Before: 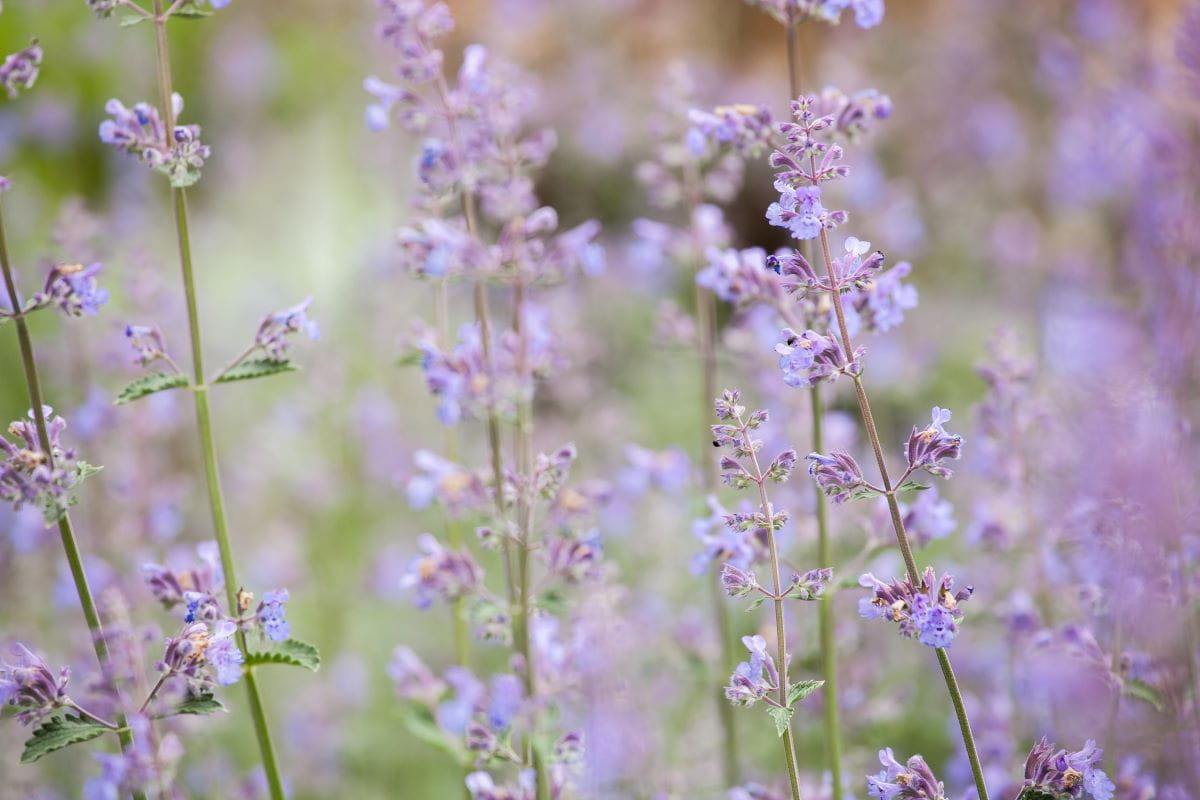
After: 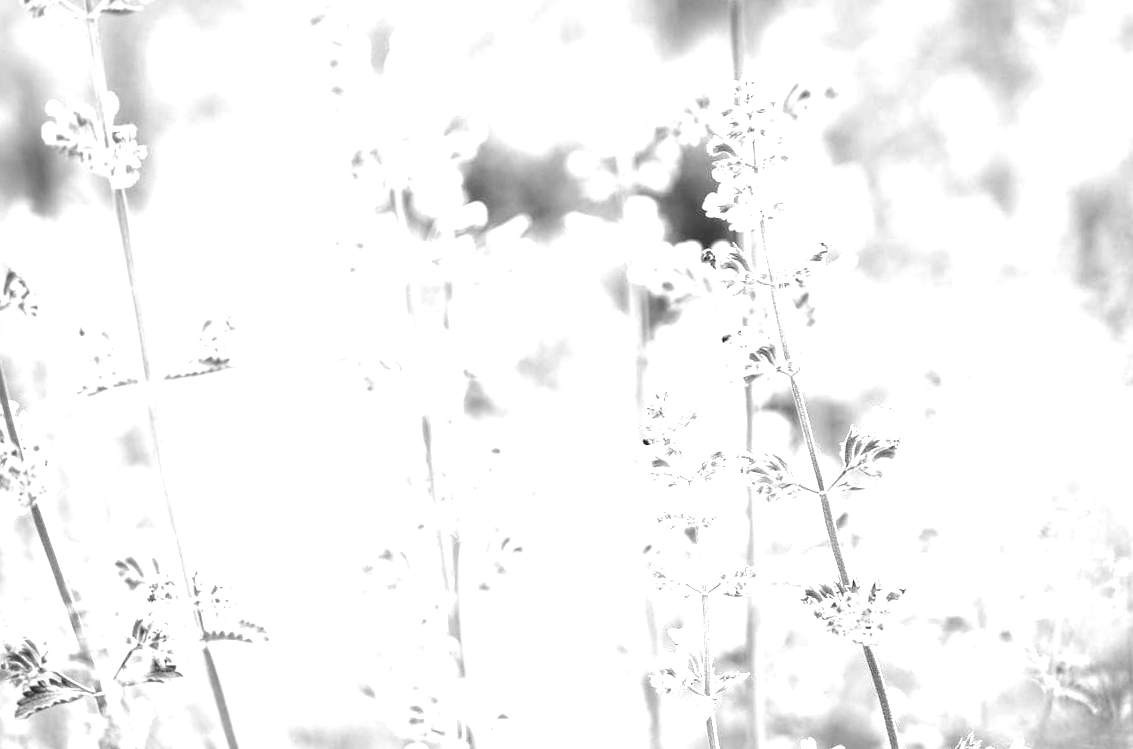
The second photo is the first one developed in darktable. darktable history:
exposure: black level correction 0, exposure 1.55 EV, compensate exposure bias true, compensate highlight preservation false
tone equalizer: -8 EV -0.417 EV, -7 EV -0.389 EV, -6 EV -0.333 EV, -5 EV -0.222 EV, -3 EV 0.222 EV, -2 EV 0.333 EV, -1 EV 0.389 EV, +0 EV 0.417 EV, edges refinement/feathering 500, mask exposure compensation -1.57 EV, preserve details no
monochrome: a 14.95, b -89.96
local contrast: detail 130%
rotate and perspective: rotation 0.062°, lens shift (vertical) 0.115, lens shift (horizontal) -0.133, crop left 0.047, crop right 0.94, crop top 0.061, crop bottom 0.94
